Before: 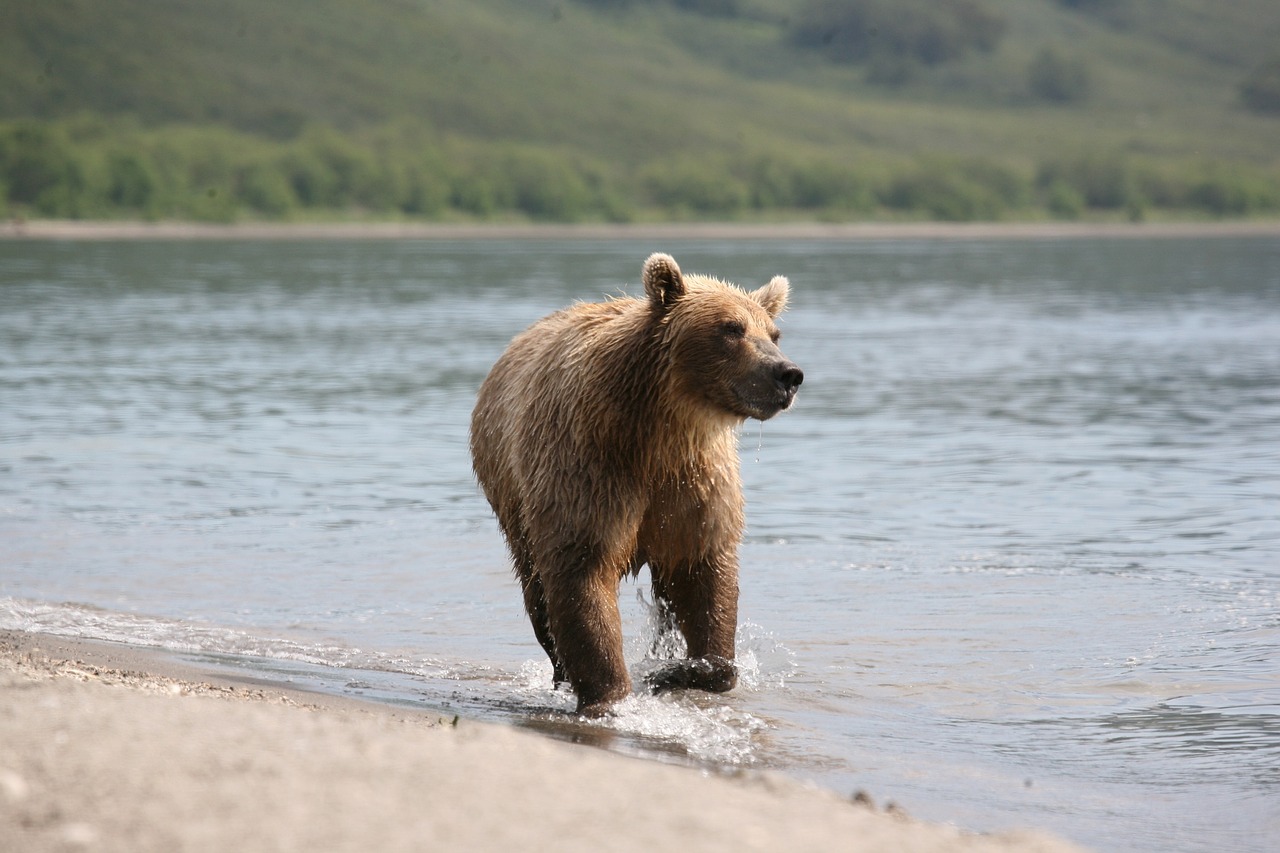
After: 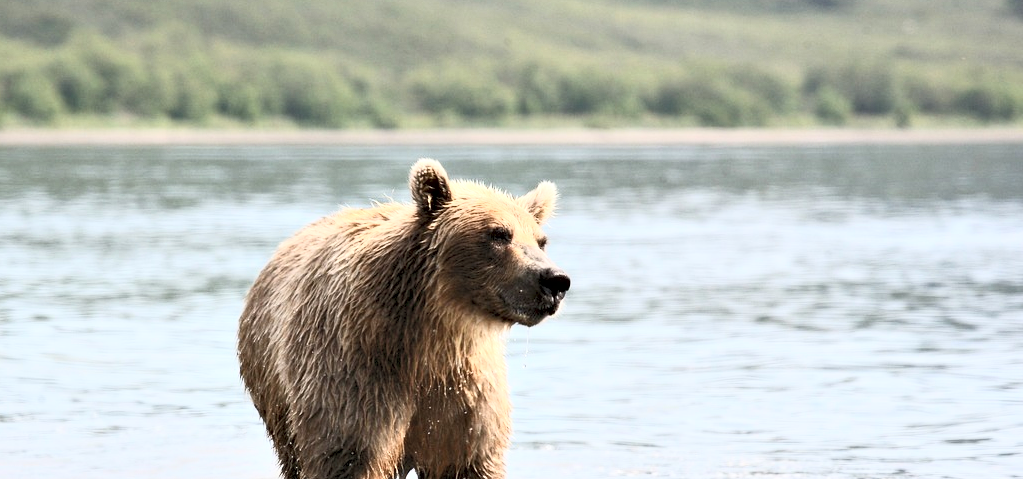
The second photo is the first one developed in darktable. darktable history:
crop: left 18.267%, top 11.094%, right 1.807%, bottom 32.739%
contrast brightness saturation: contrast 0.385, brightness 0.517
contrast equalizer: y [[0.6 ×6], [0.55 ×6], [0 ×6], [0 ×6], [0 ×6]], mix 0.793
tone equalizer: on, module defaults
